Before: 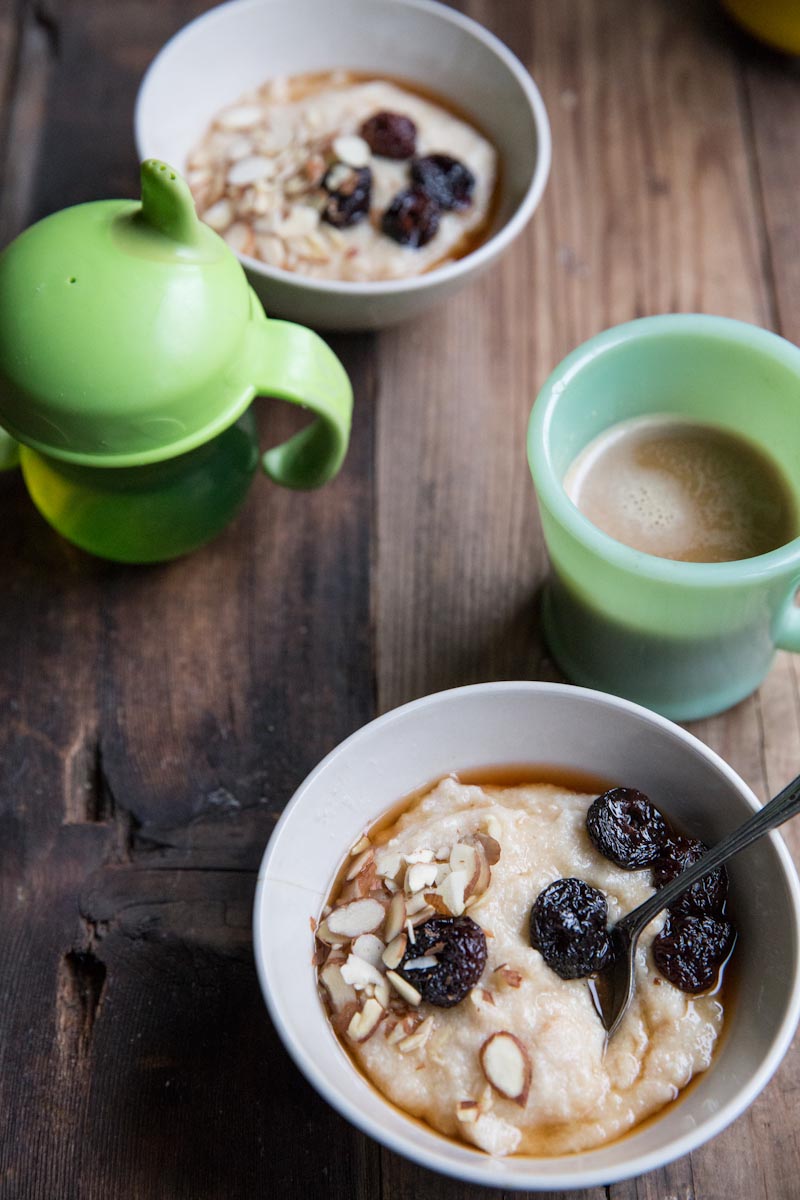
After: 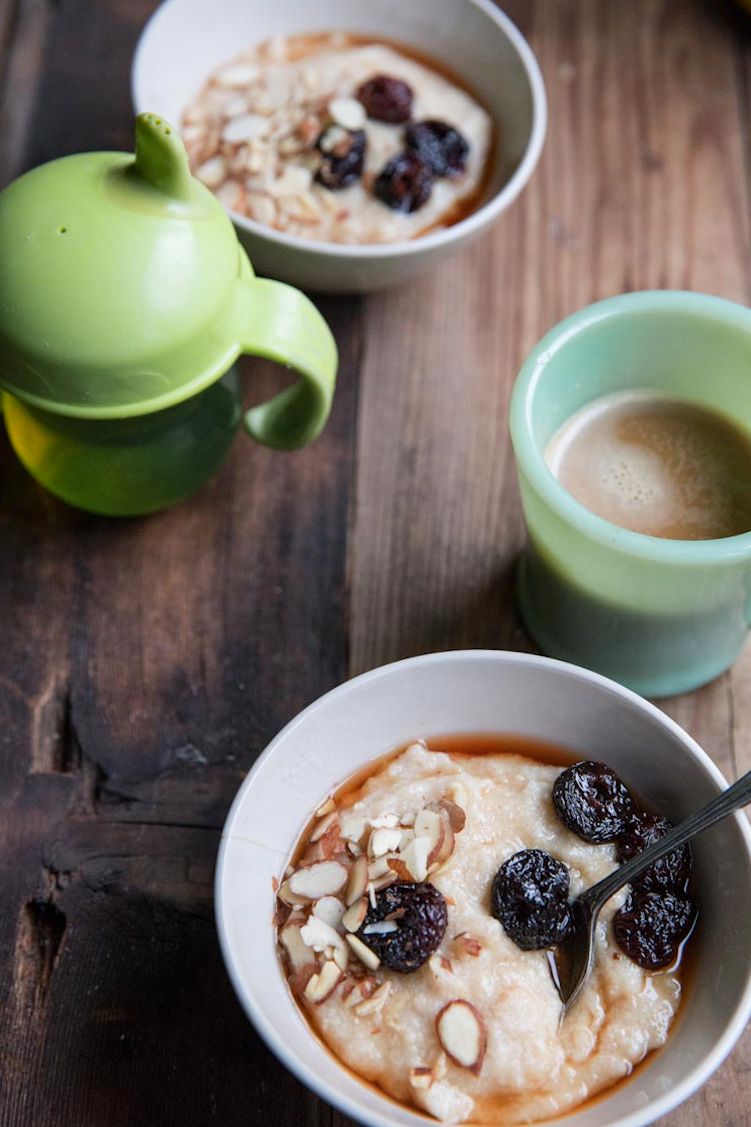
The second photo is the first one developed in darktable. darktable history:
crop and rotate: angle -2.51°
color zones: curves: ch1 [(0.309, 0.524) (0.41, 0.329) (0.508, 0.509)]; ch2 [(0.25, 0.457) (0.75, 0.5)]
